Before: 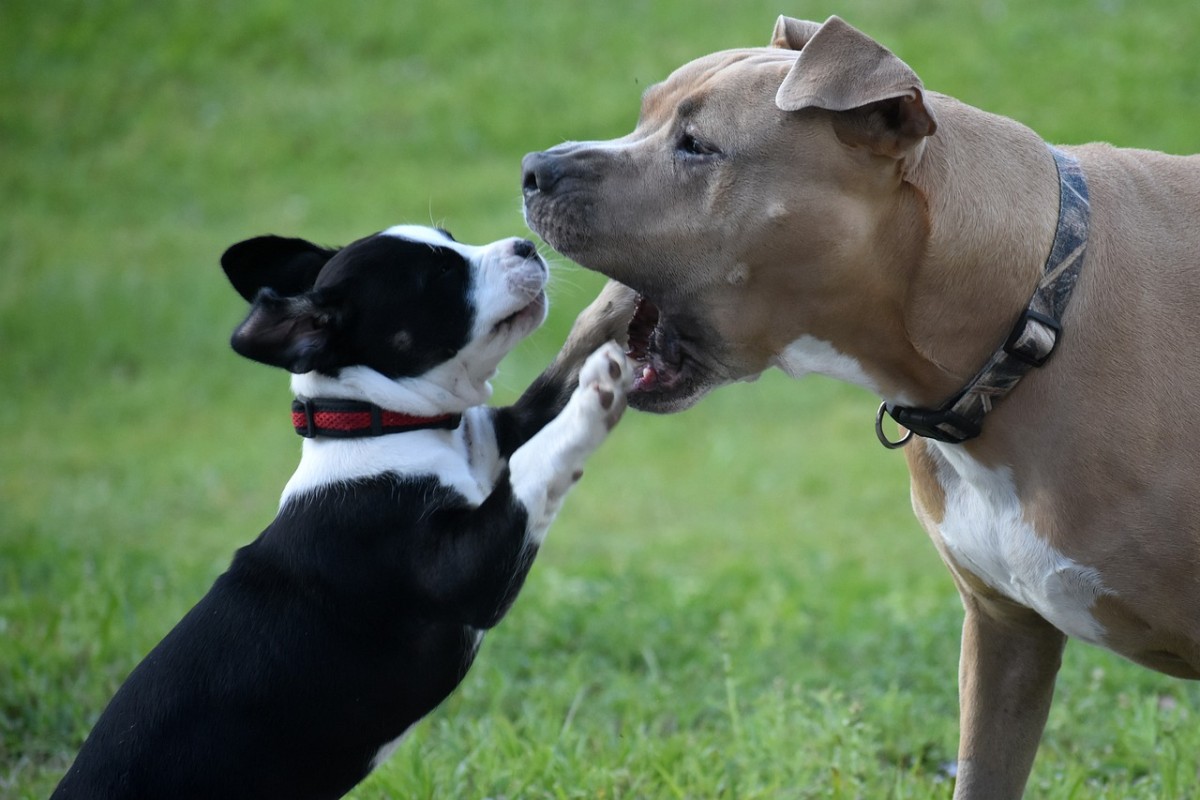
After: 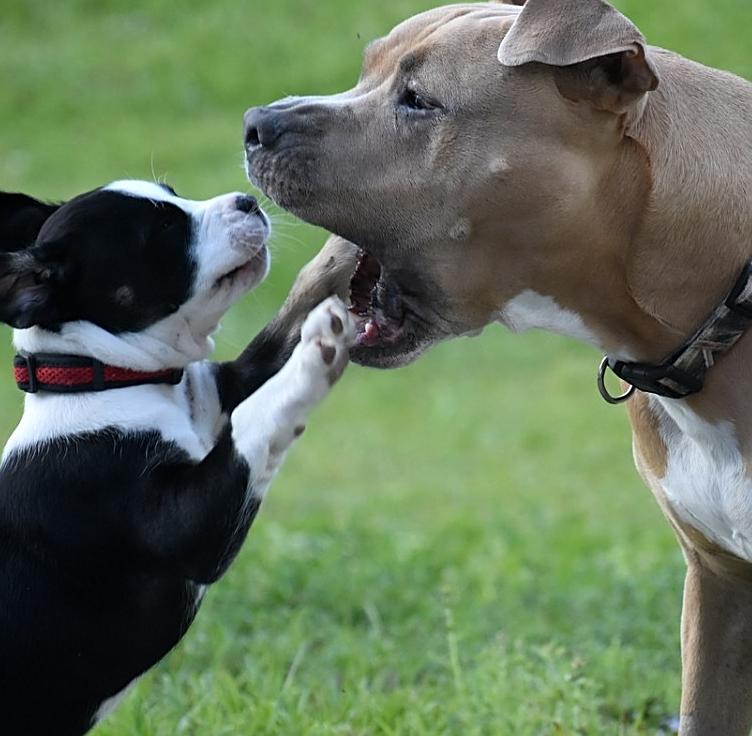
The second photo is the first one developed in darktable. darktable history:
crop and rotate: left 23.224%, top 5.628%, right 14.099%, bottom 2.257%
sharpen: on, module defaults
exposure: compensate exposure bias true, compensate highlight preservation false
